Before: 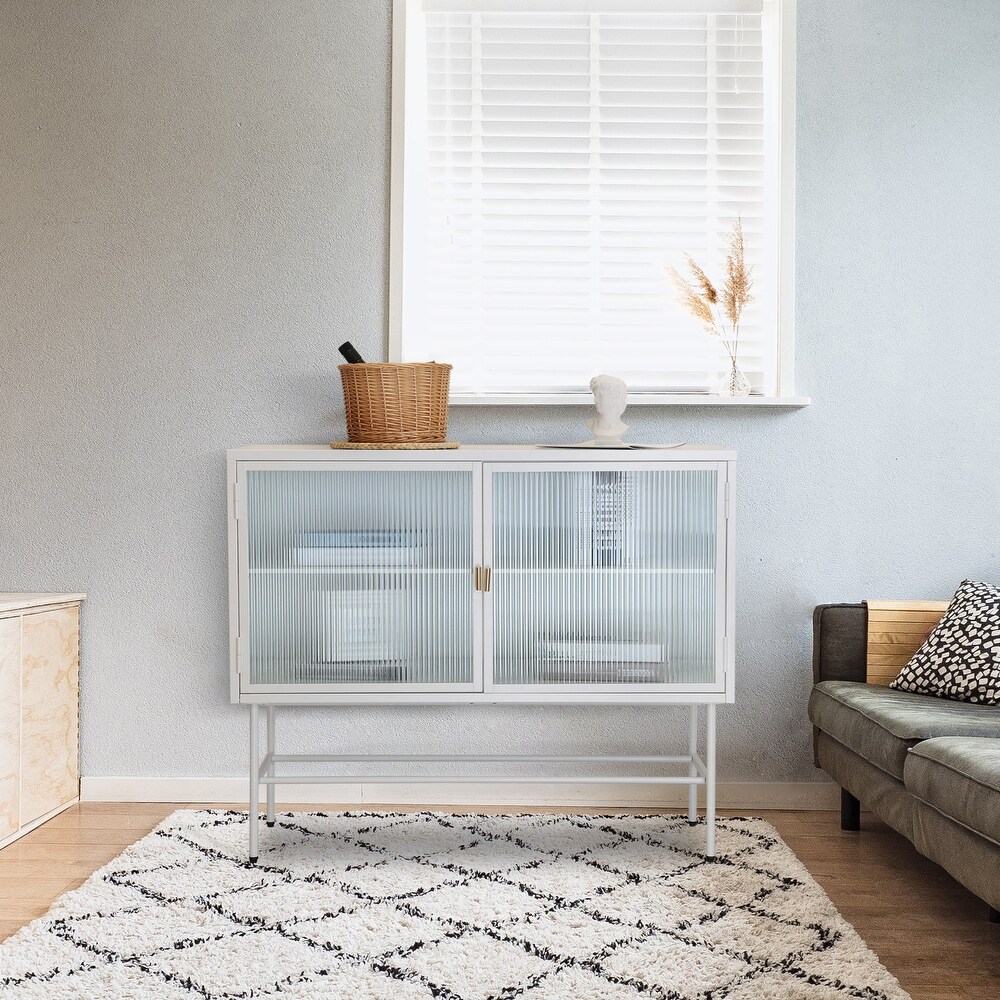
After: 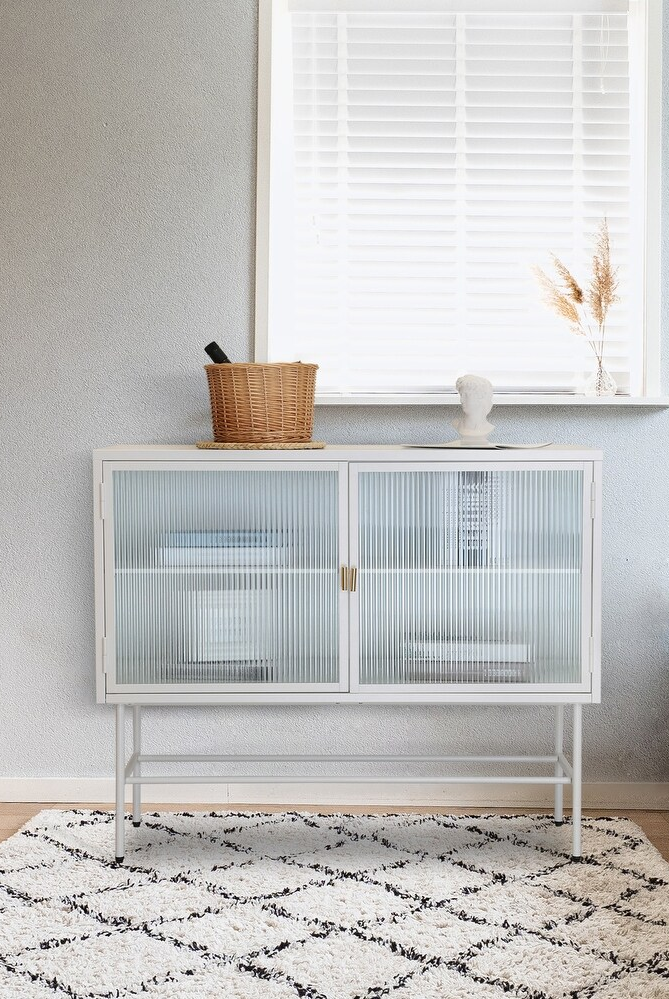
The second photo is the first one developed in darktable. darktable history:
crop and rotate: left 13.496%, right 19.515%
